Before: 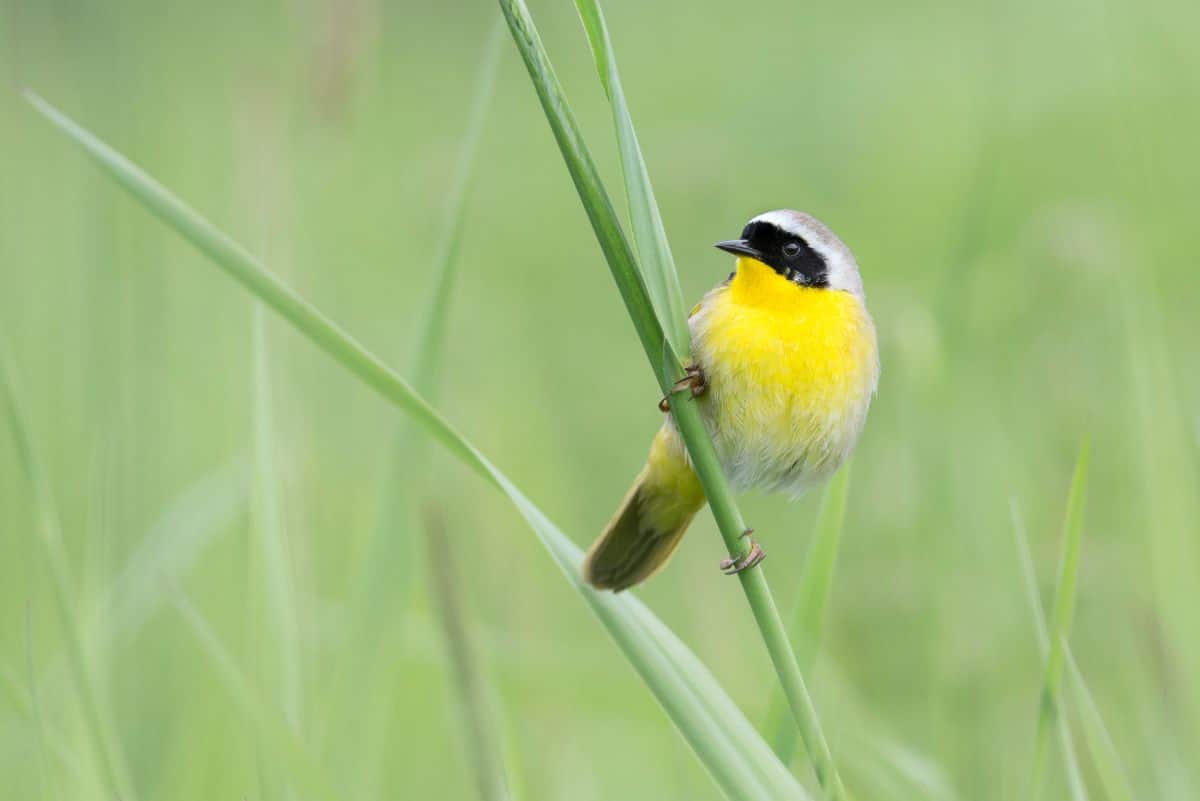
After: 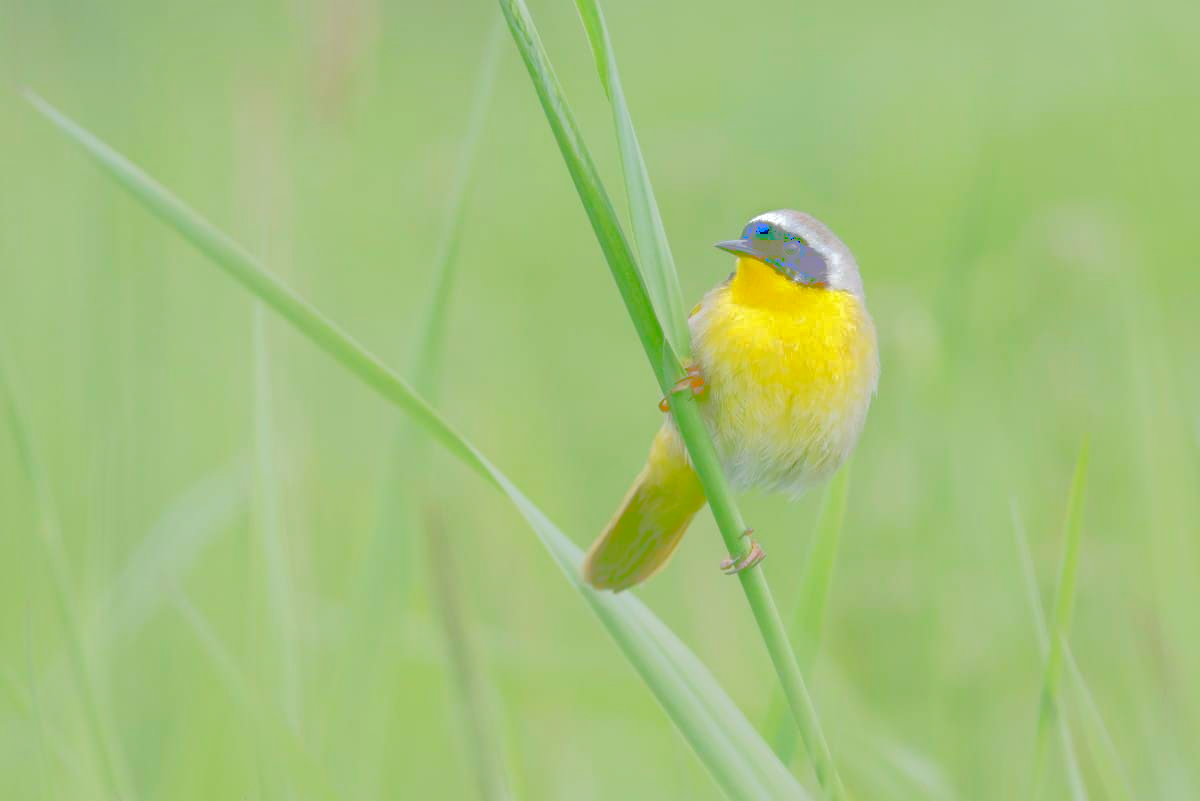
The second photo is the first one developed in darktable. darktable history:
shadows and highlights: shadows 9.34, white point adjustment 1.05, highlights -38.79
local contrast: on, module defaults
tone curve: curves: ch0 [(0, 0) (0.003, 0.626) (0.011, 0.626) (0.025, 0.63) (0.044, 0.631) (0.069, 0.632) (0.1, 0.636) (0.136, 0.637) (0.177, 0.641) (0.224, 0.642) (0.277, 0.646) (0.335, 0.649) (0.399, 0.661) (0.468, 0.679) (0.543, 0.702) (0.623, 0.732) (0.709, 0.769) (0.801, 0.804) (0.898, 0.847) (1, 1)], color space Lab, linked channels, preserve colors none
